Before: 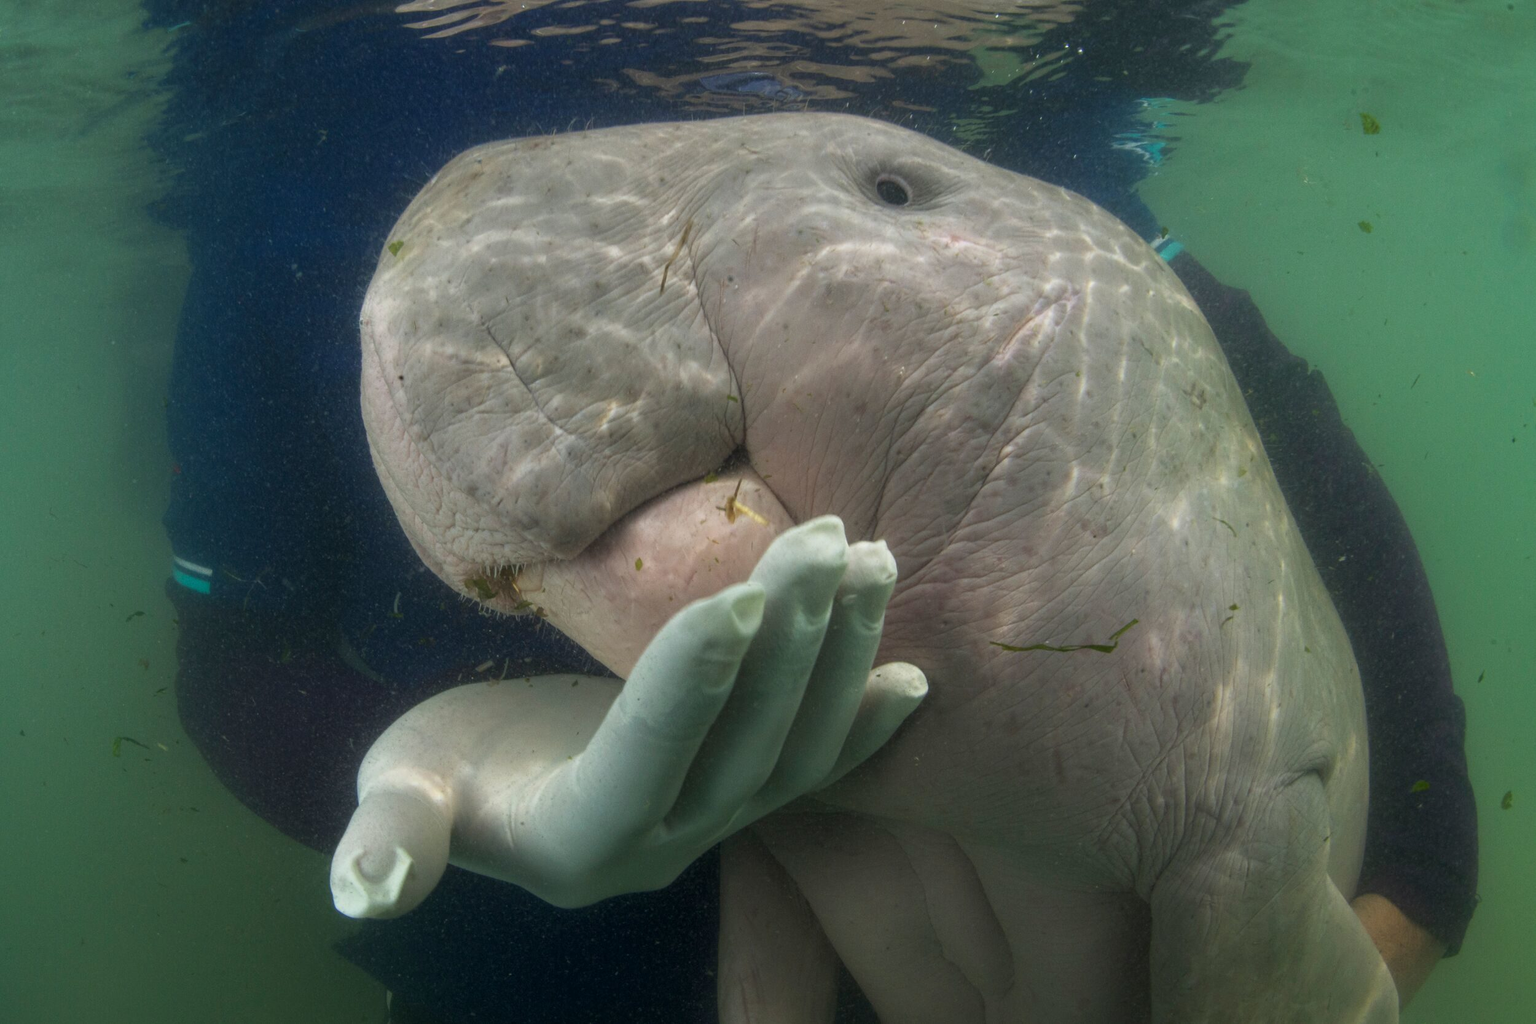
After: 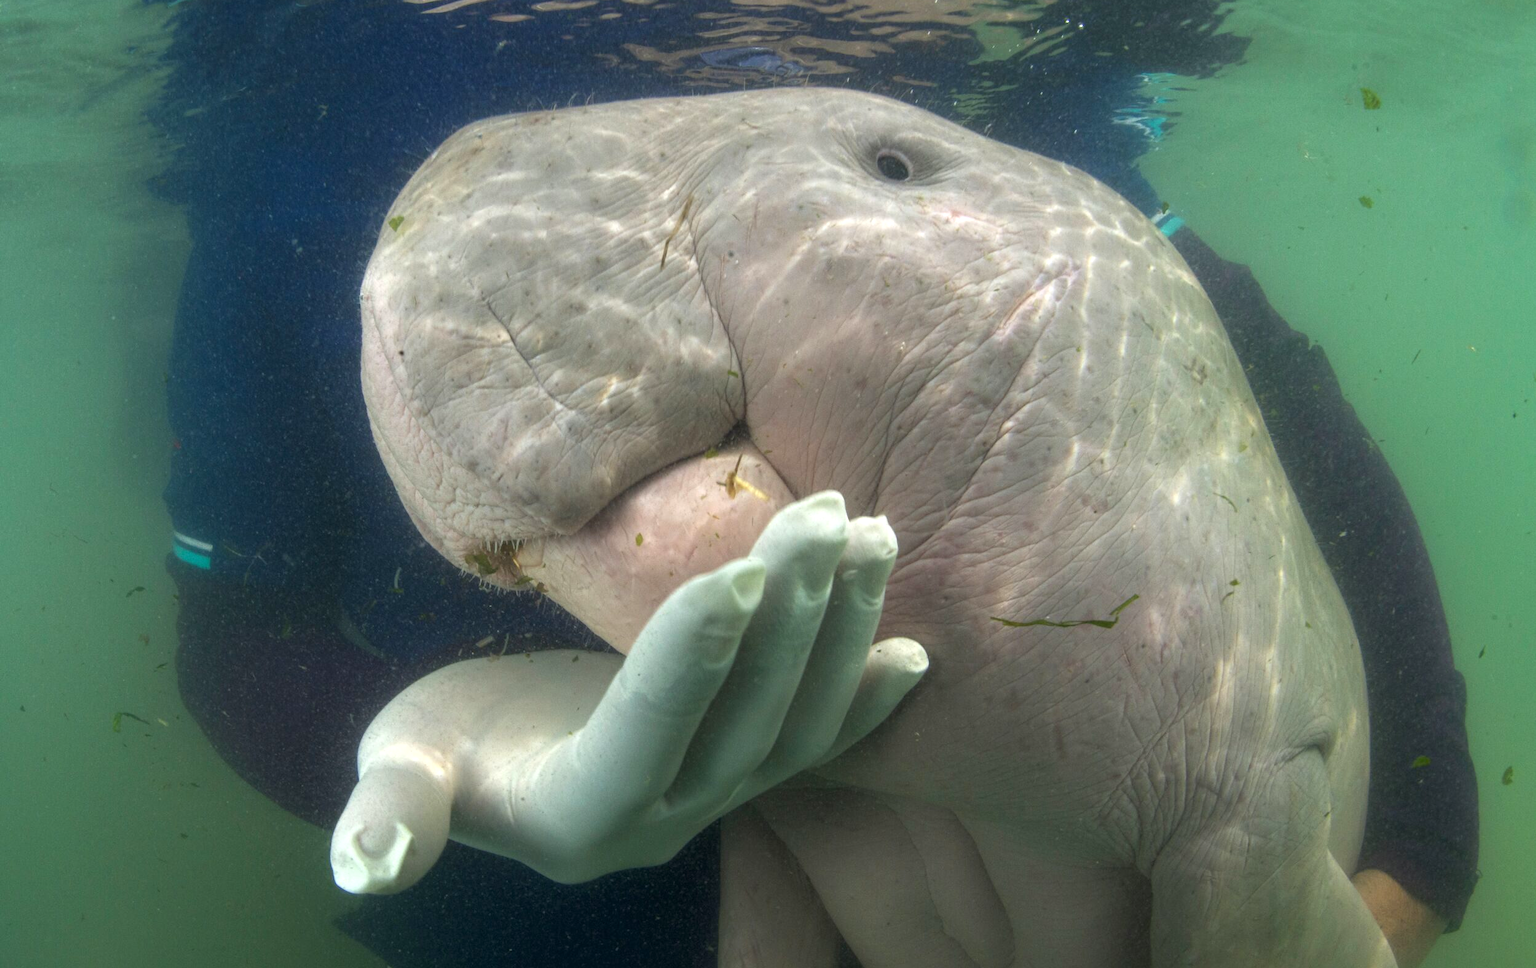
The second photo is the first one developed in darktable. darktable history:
crop and rotate: top 2.479%, bottom 3.018%
exposure: exposure 0.657 EV, compensate highlight preservation false
